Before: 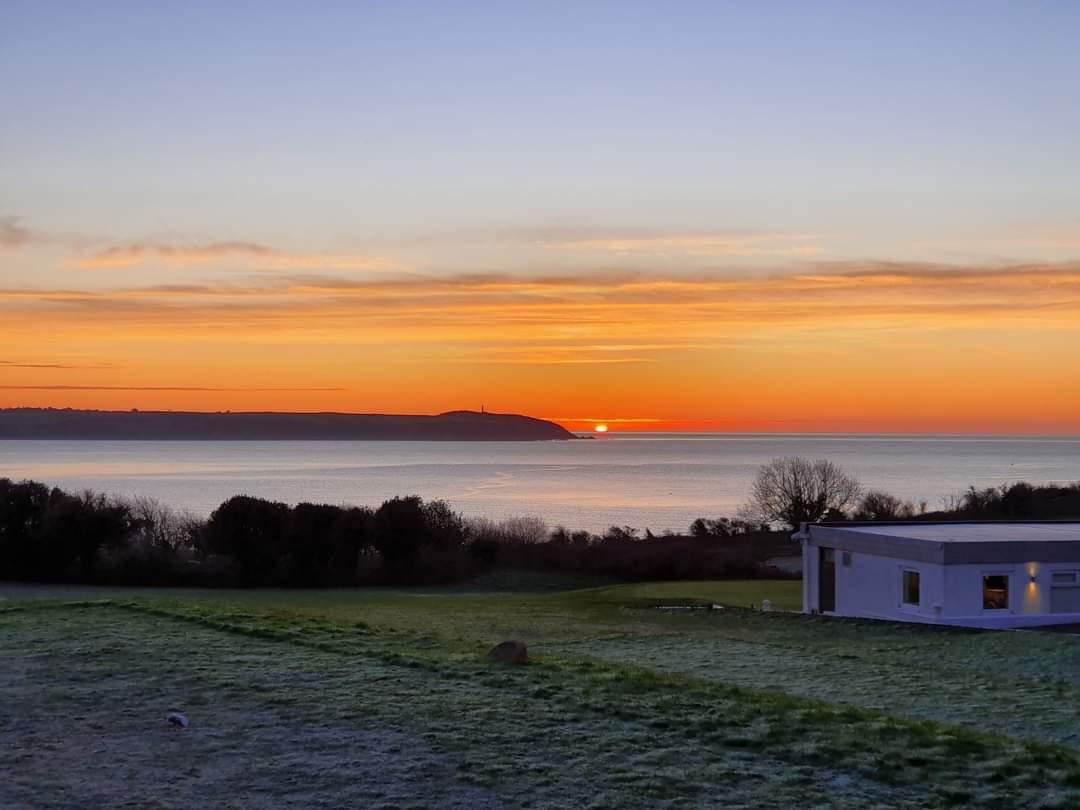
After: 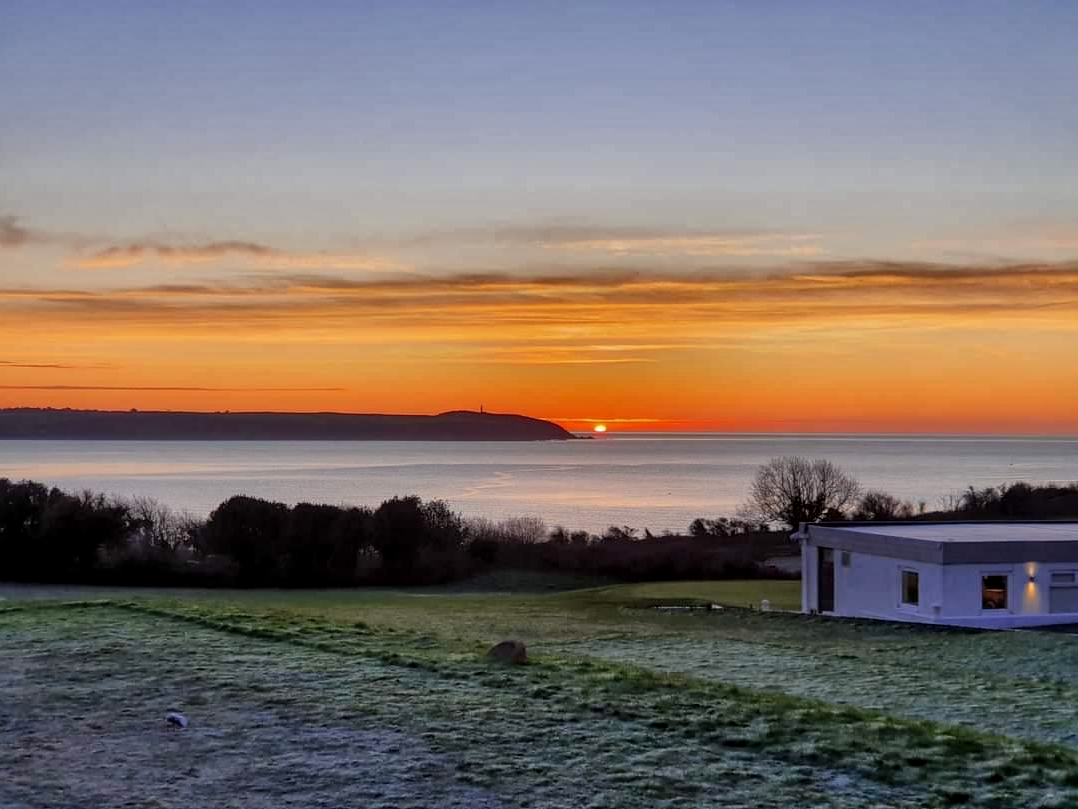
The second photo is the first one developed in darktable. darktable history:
crop and rotate: left 0.126%
shadows and highlights: white point adjustment 0.1, highlights -70, soften with gaussian
white balance: emerald 1
local contrast: on, module defaults
